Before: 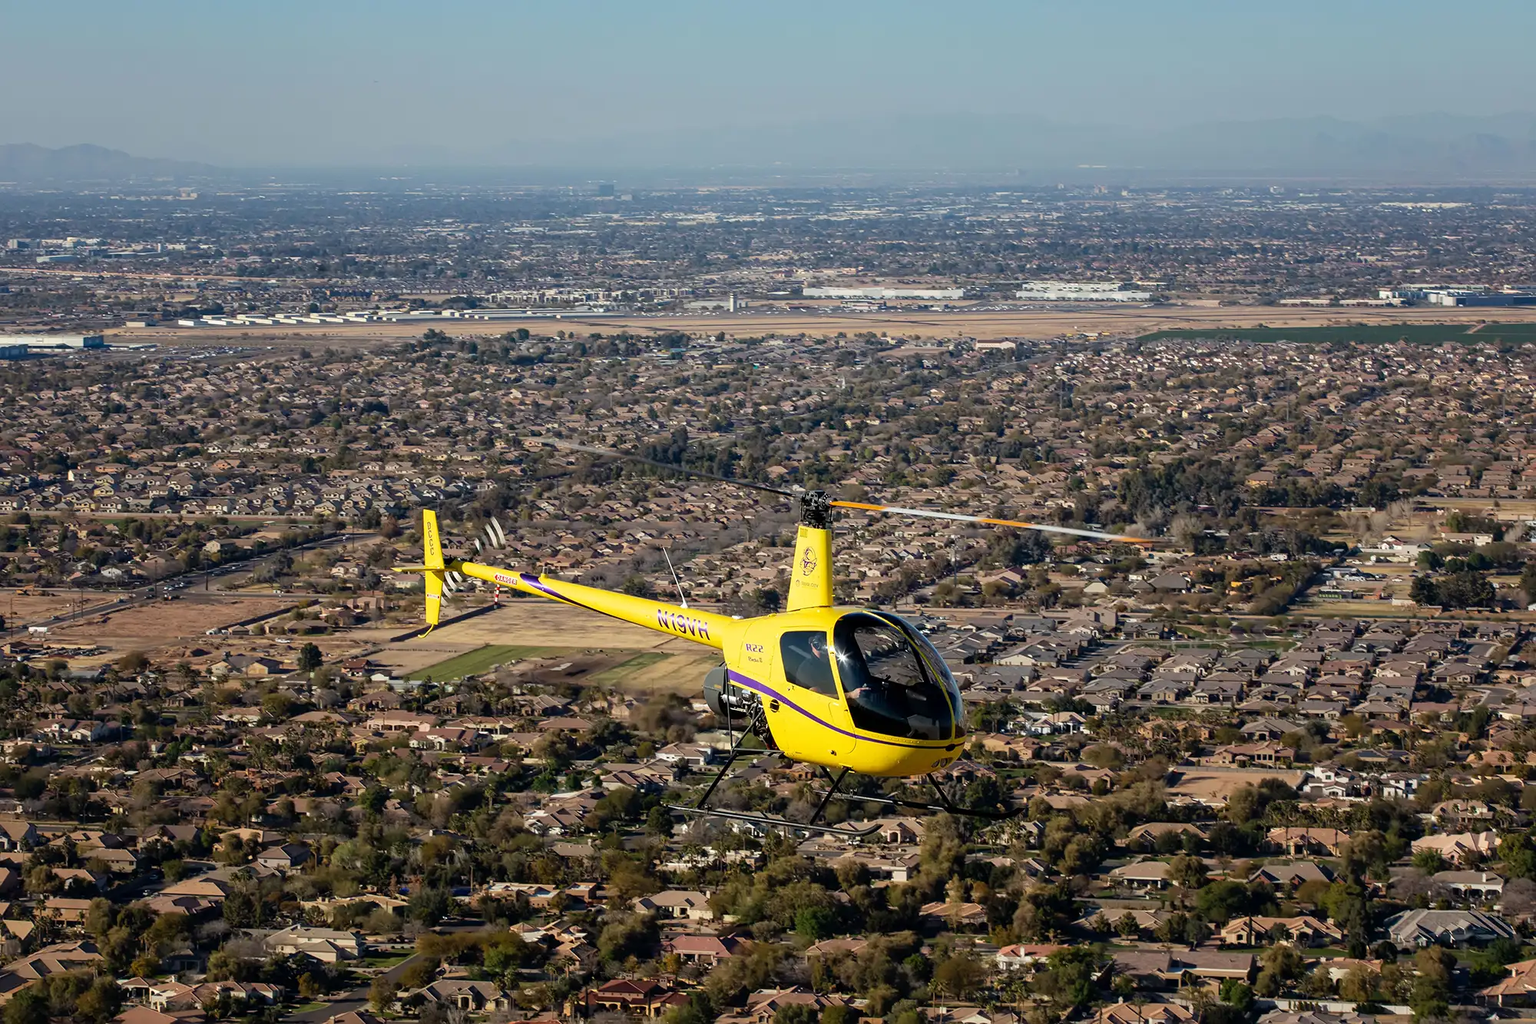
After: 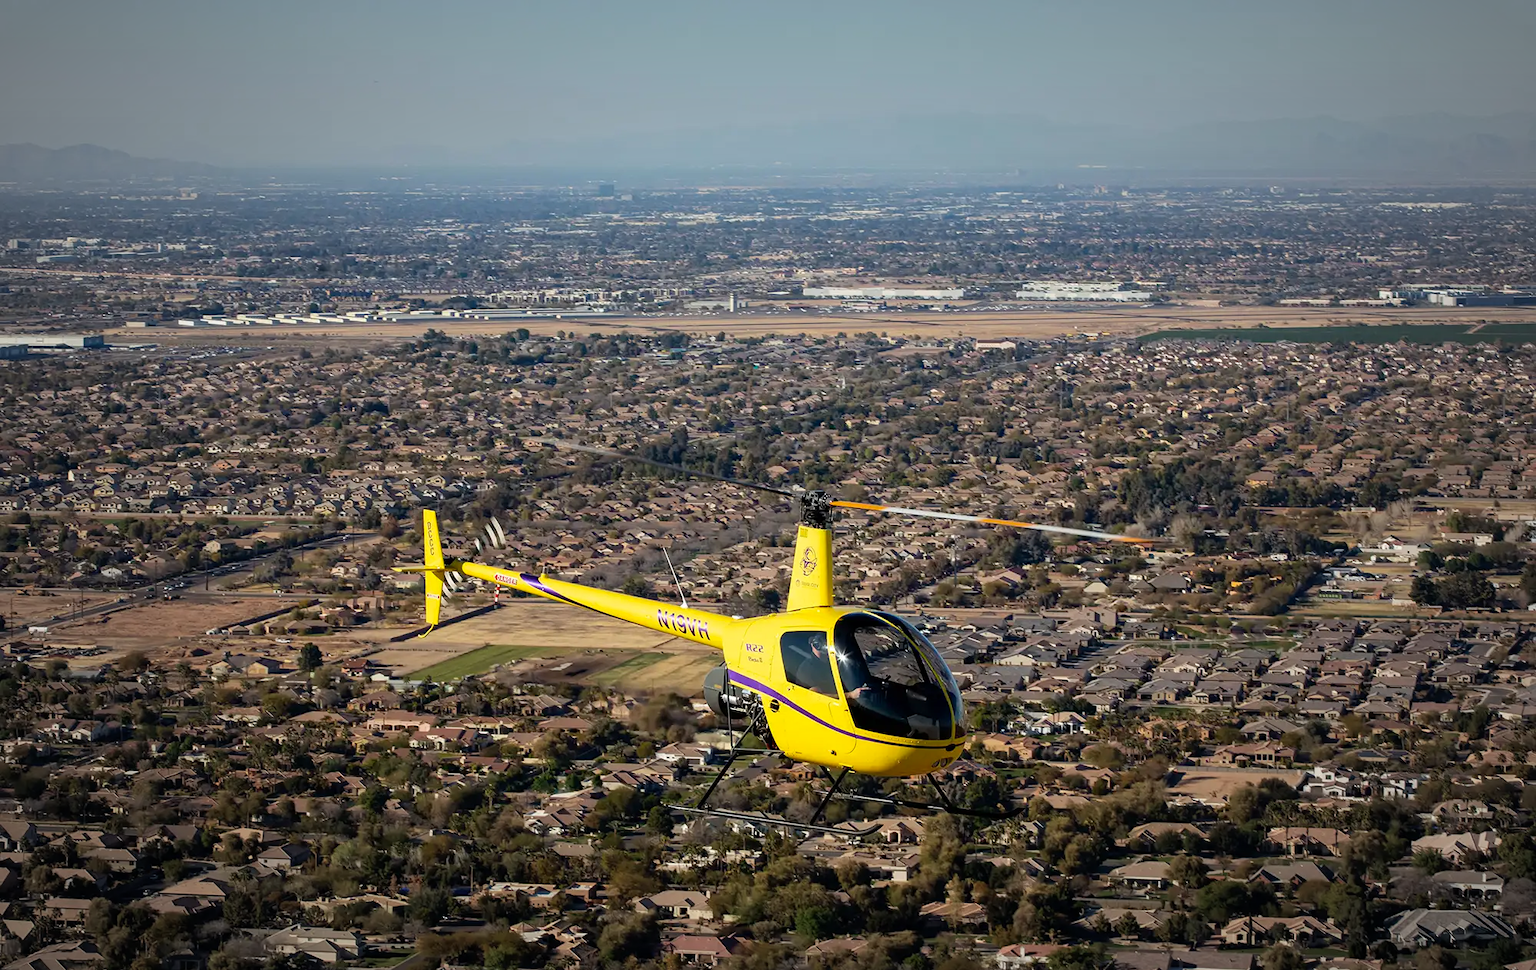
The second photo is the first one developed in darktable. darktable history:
crop and rotate: top 0.006%, bottom 5.136%
contrast brightness saturation: contrast 0.04, saturation 0.074
vignetting: fall-off start 67.75%, fall-off radius 68.34%, automatic ratio true
